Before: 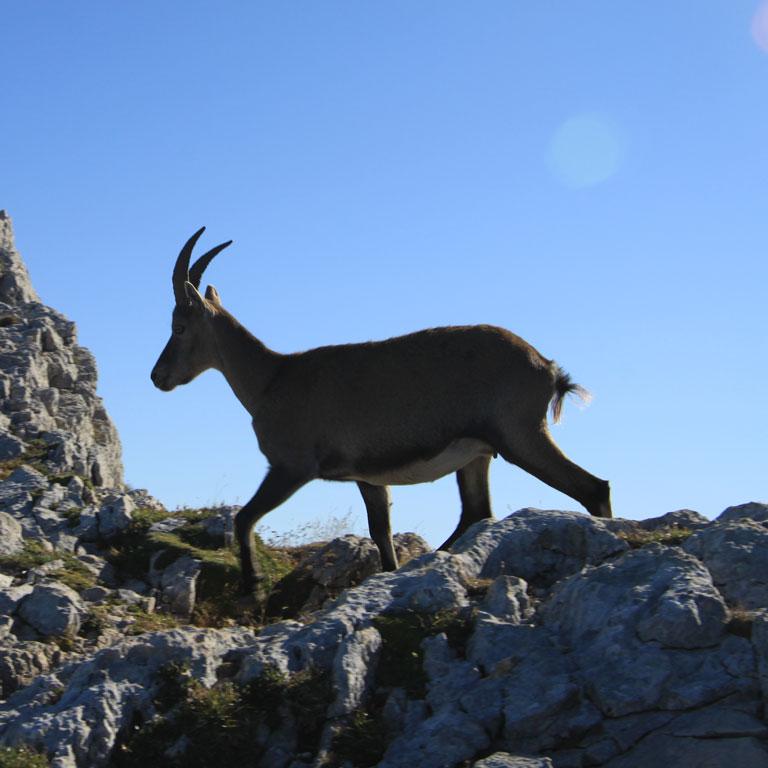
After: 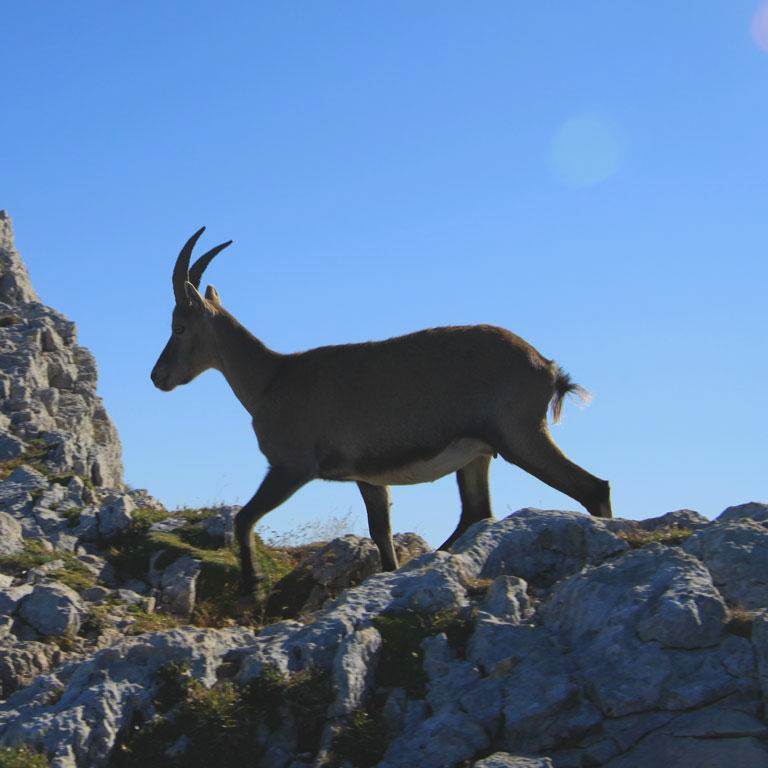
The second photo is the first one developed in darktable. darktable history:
lowpass: radius 0.1, contrast 0.85, saturation 1.1, unbound 0
